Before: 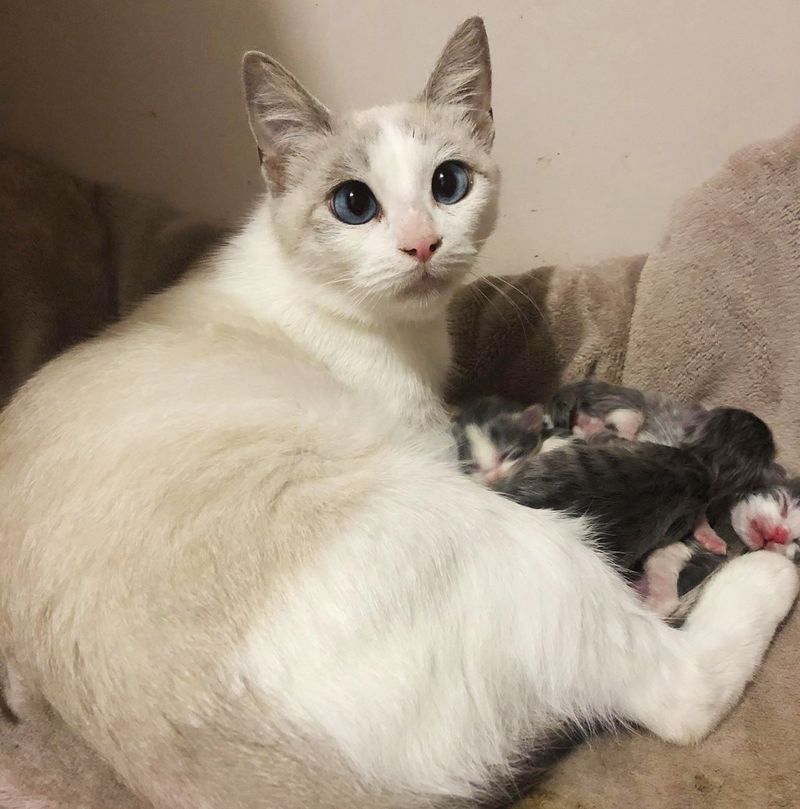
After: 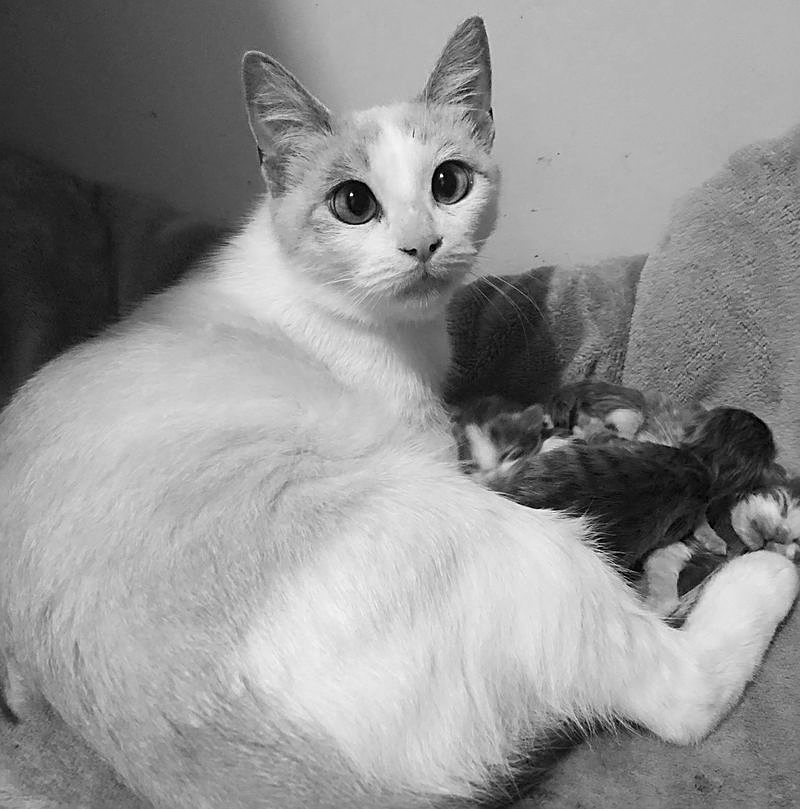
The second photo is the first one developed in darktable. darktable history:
color calibration: output gray [0.253, 0.26, 0.487, 0], x 0.37, y 0.382, temperature 4318.9 K
sharpen: on, module defaults
